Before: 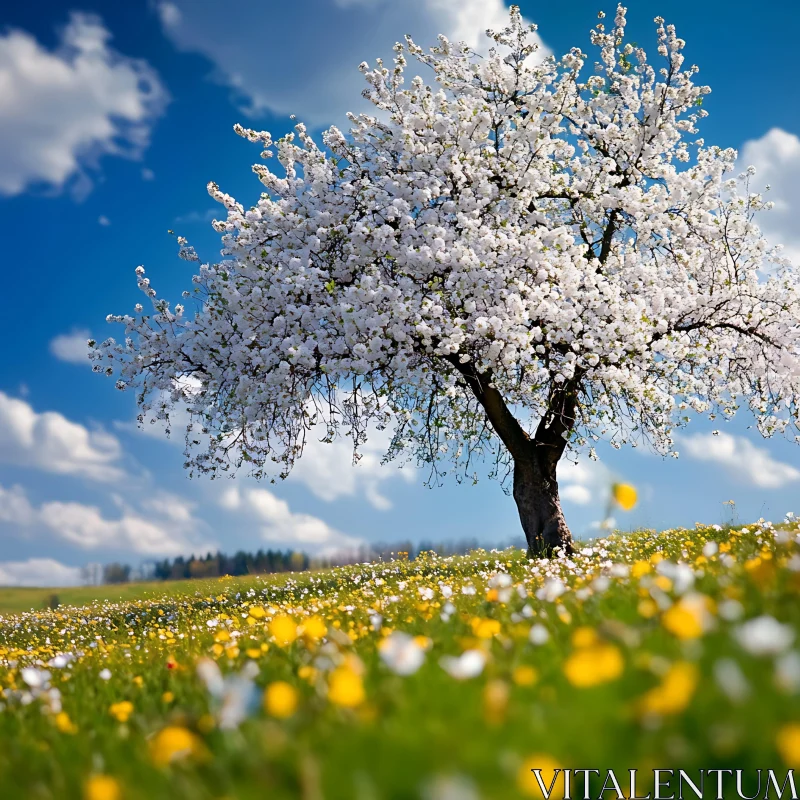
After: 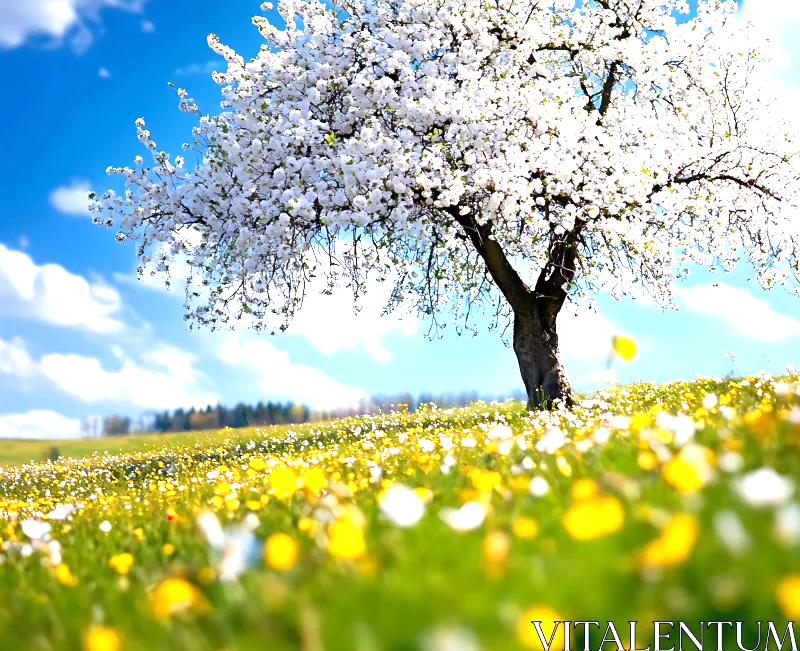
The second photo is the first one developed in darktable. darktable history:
exposure: exposure 1.223 EV, compensate highlight preservation false
crop and rotate: top 18.507%
